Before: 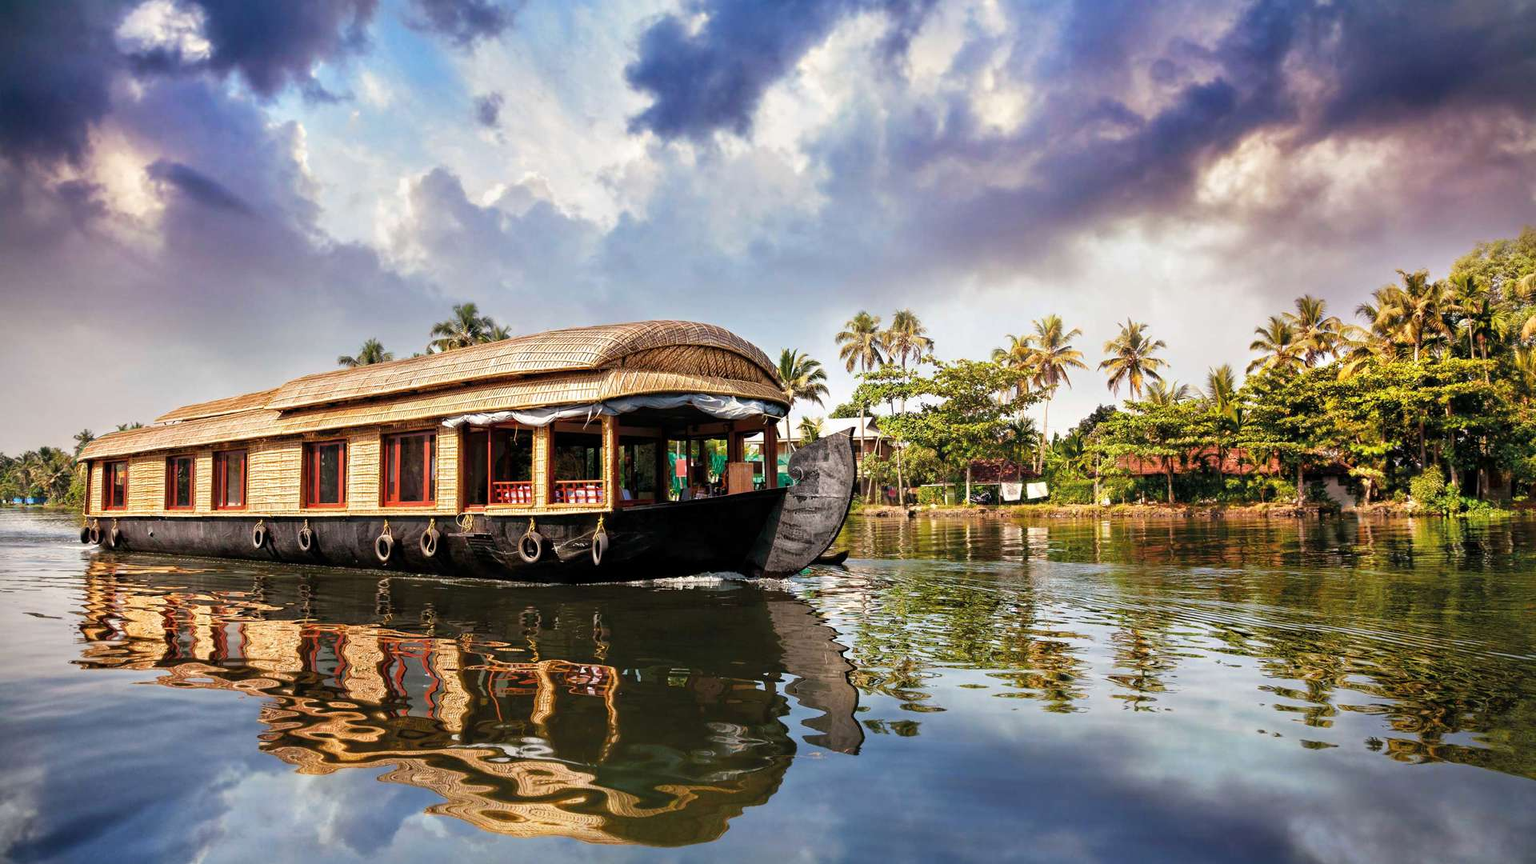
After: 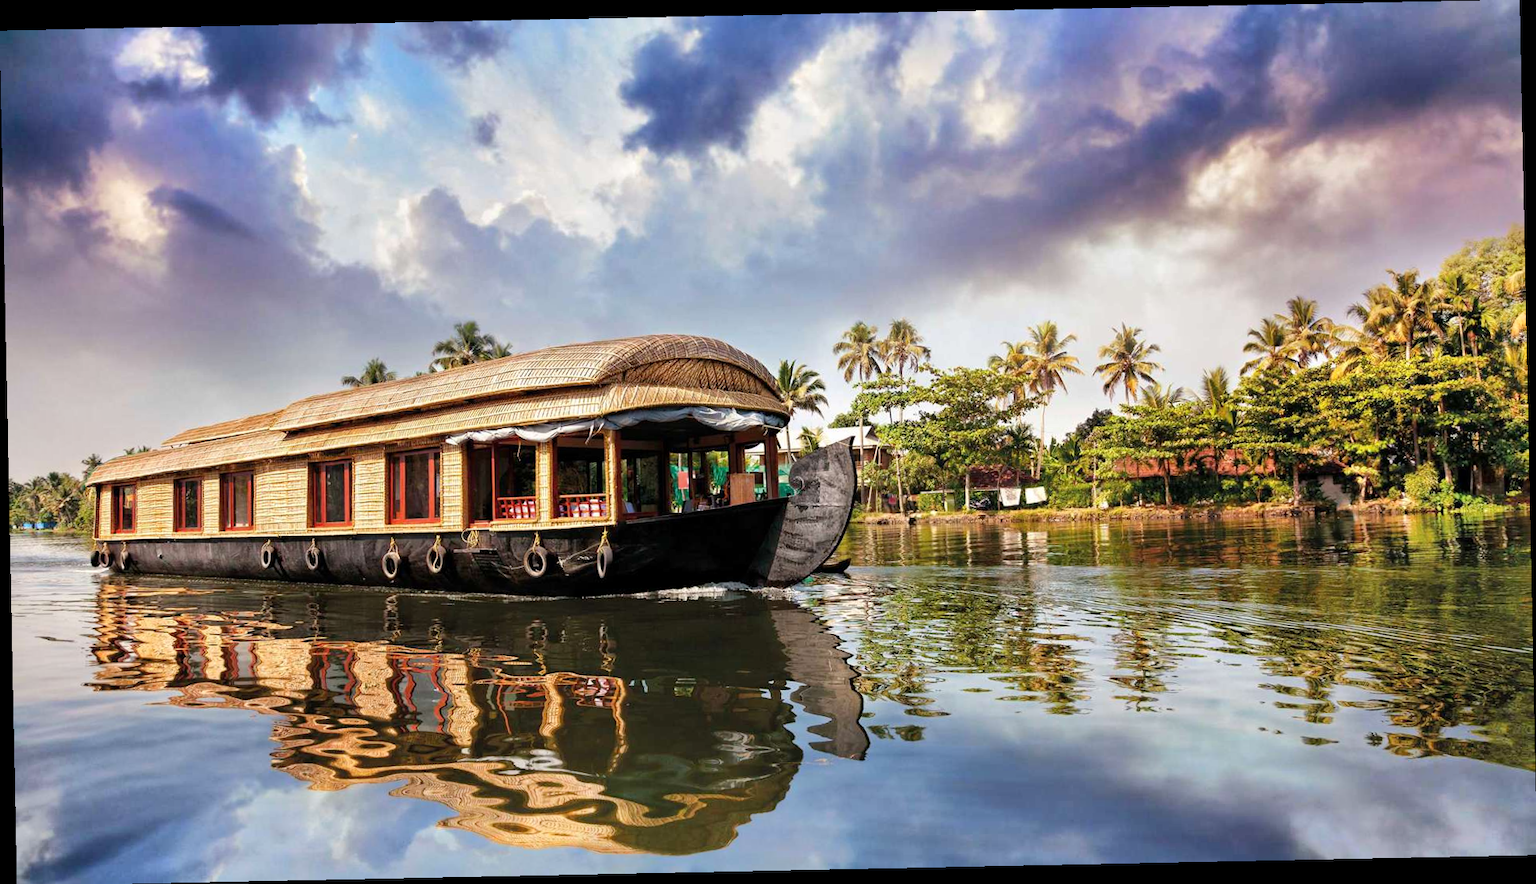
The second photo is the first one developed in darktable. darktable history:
shadows and highlights: radius 264.75, soften with gaussian
rotate and perspective: rotation -1.17°, automatic cropping off
